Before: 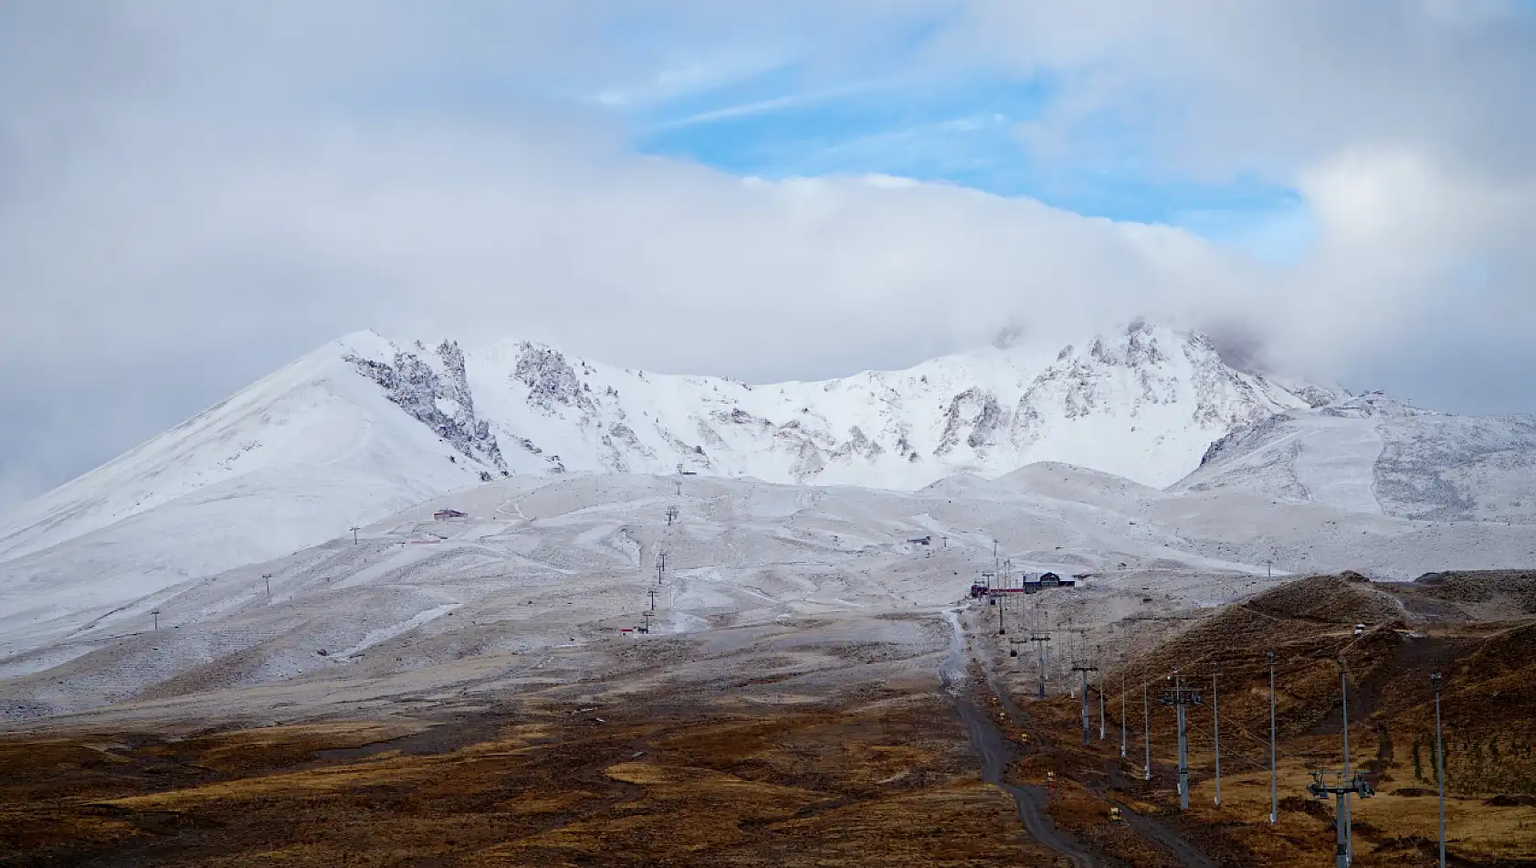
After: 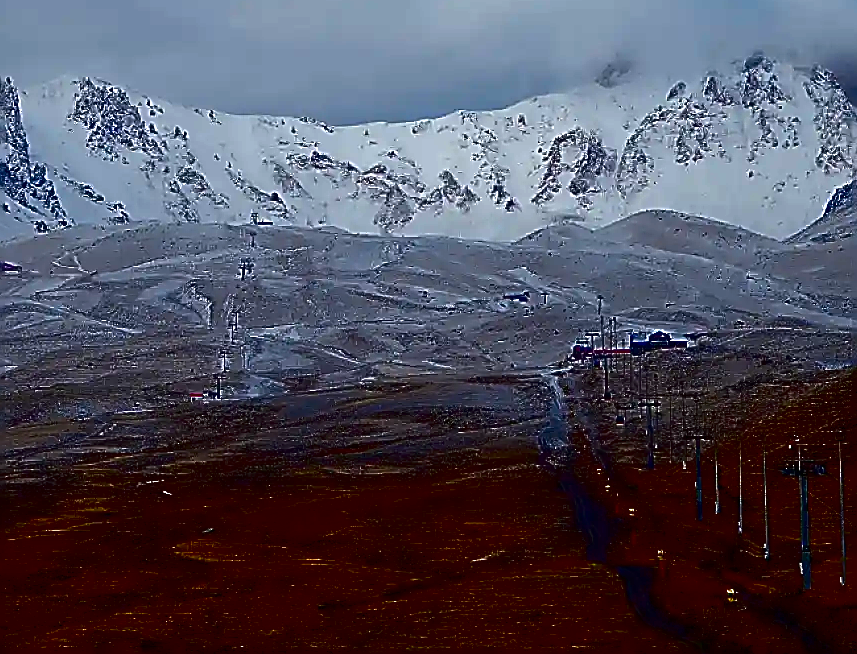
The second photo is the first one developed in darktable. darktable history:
contrast brightness saturation: brightness -1, saturation 1
sharpen: amount 1.861
crop and rotate: left 29.237%, top 31.152%, right 19.807%
